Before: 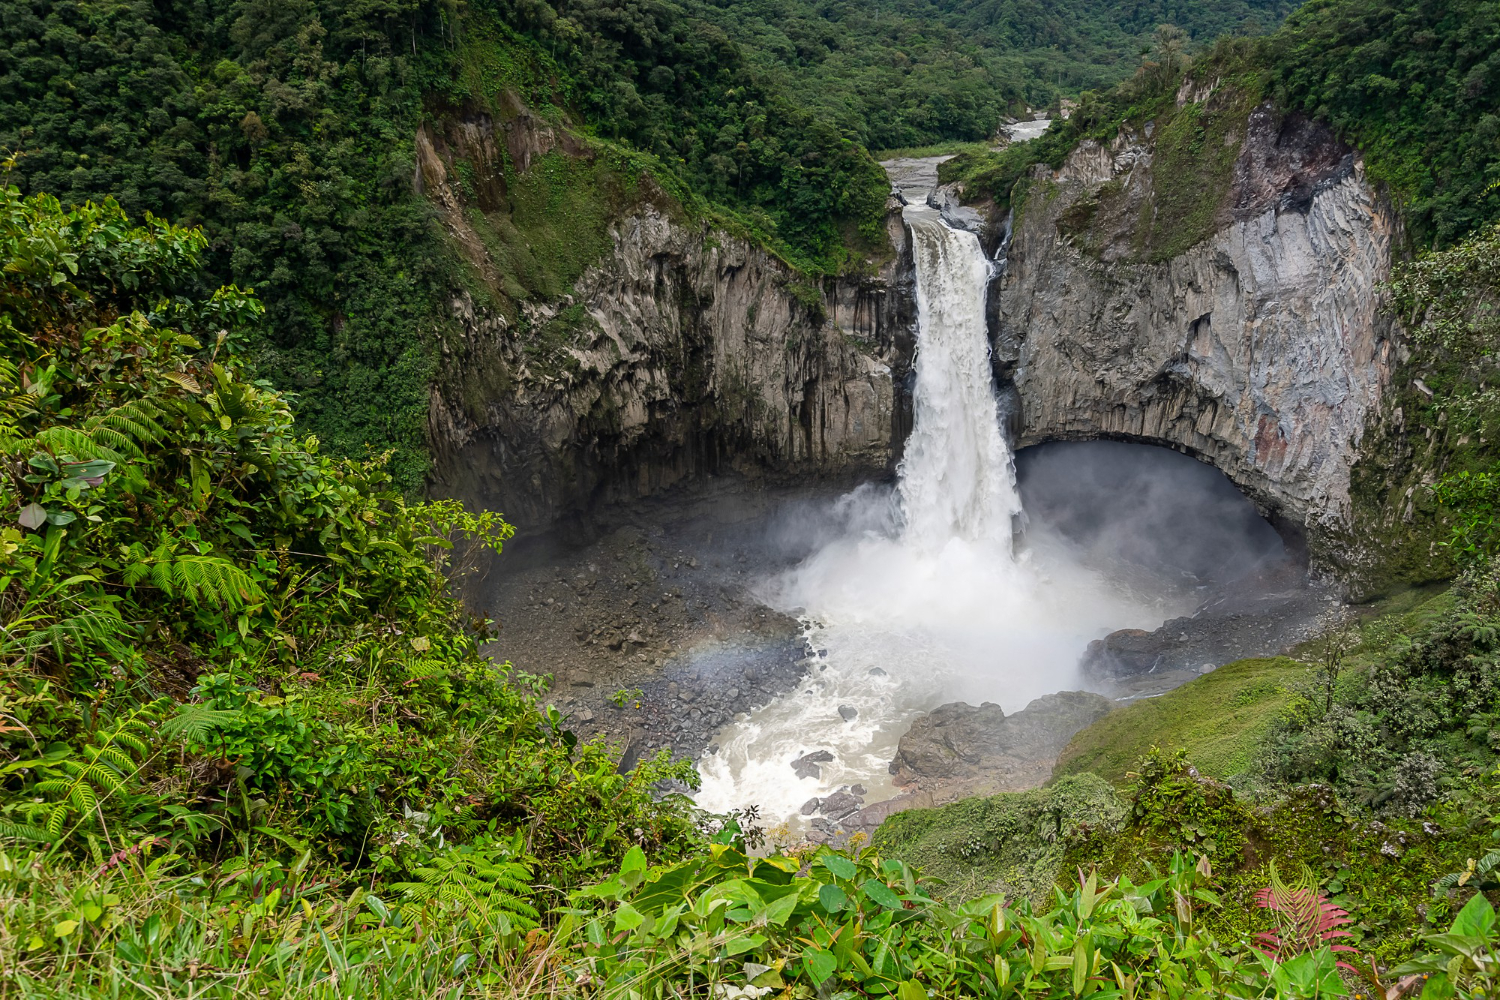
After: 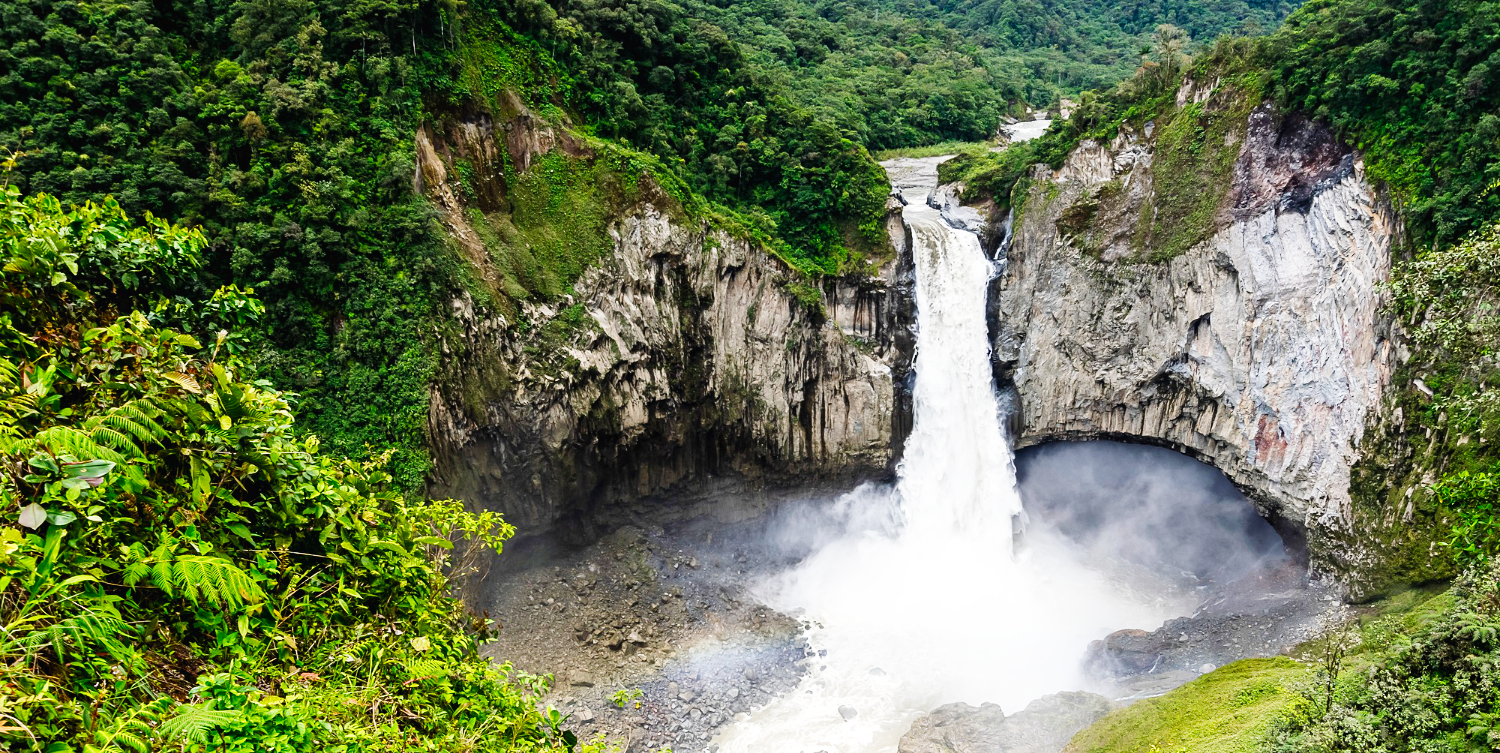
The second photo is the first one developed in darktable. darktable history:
crop: bottom 24.686%
color balance rgb: perceptual saturation grading › global saturation 0.401%
base curve: curves: ch0 [(0, 0.003) (0.001, 0.002) (0.006, 0.004) (0.02, 0.022) (0.048, 0.086) (0.094, 0.234) (0.162, 0.431) (0.258, 0.629) (0.385, 0.8) (0.548, 0.918) (0.751, 0.988) (1, 1)], preserve colors none
